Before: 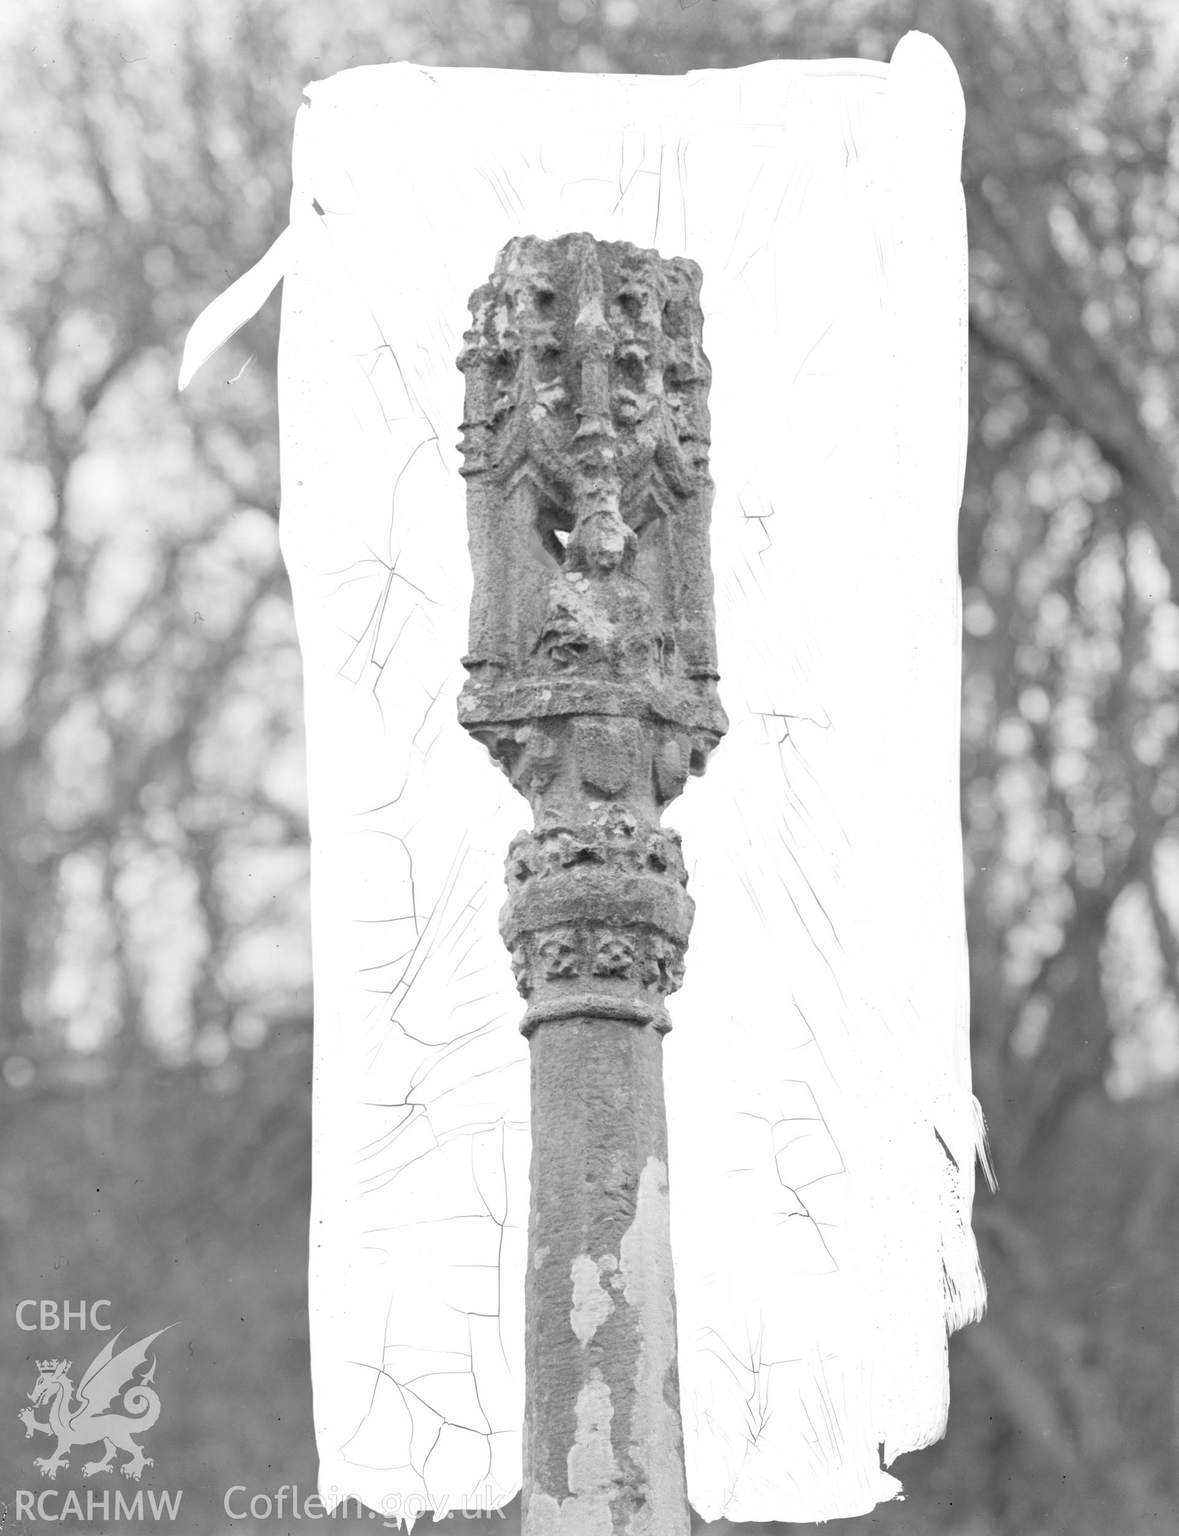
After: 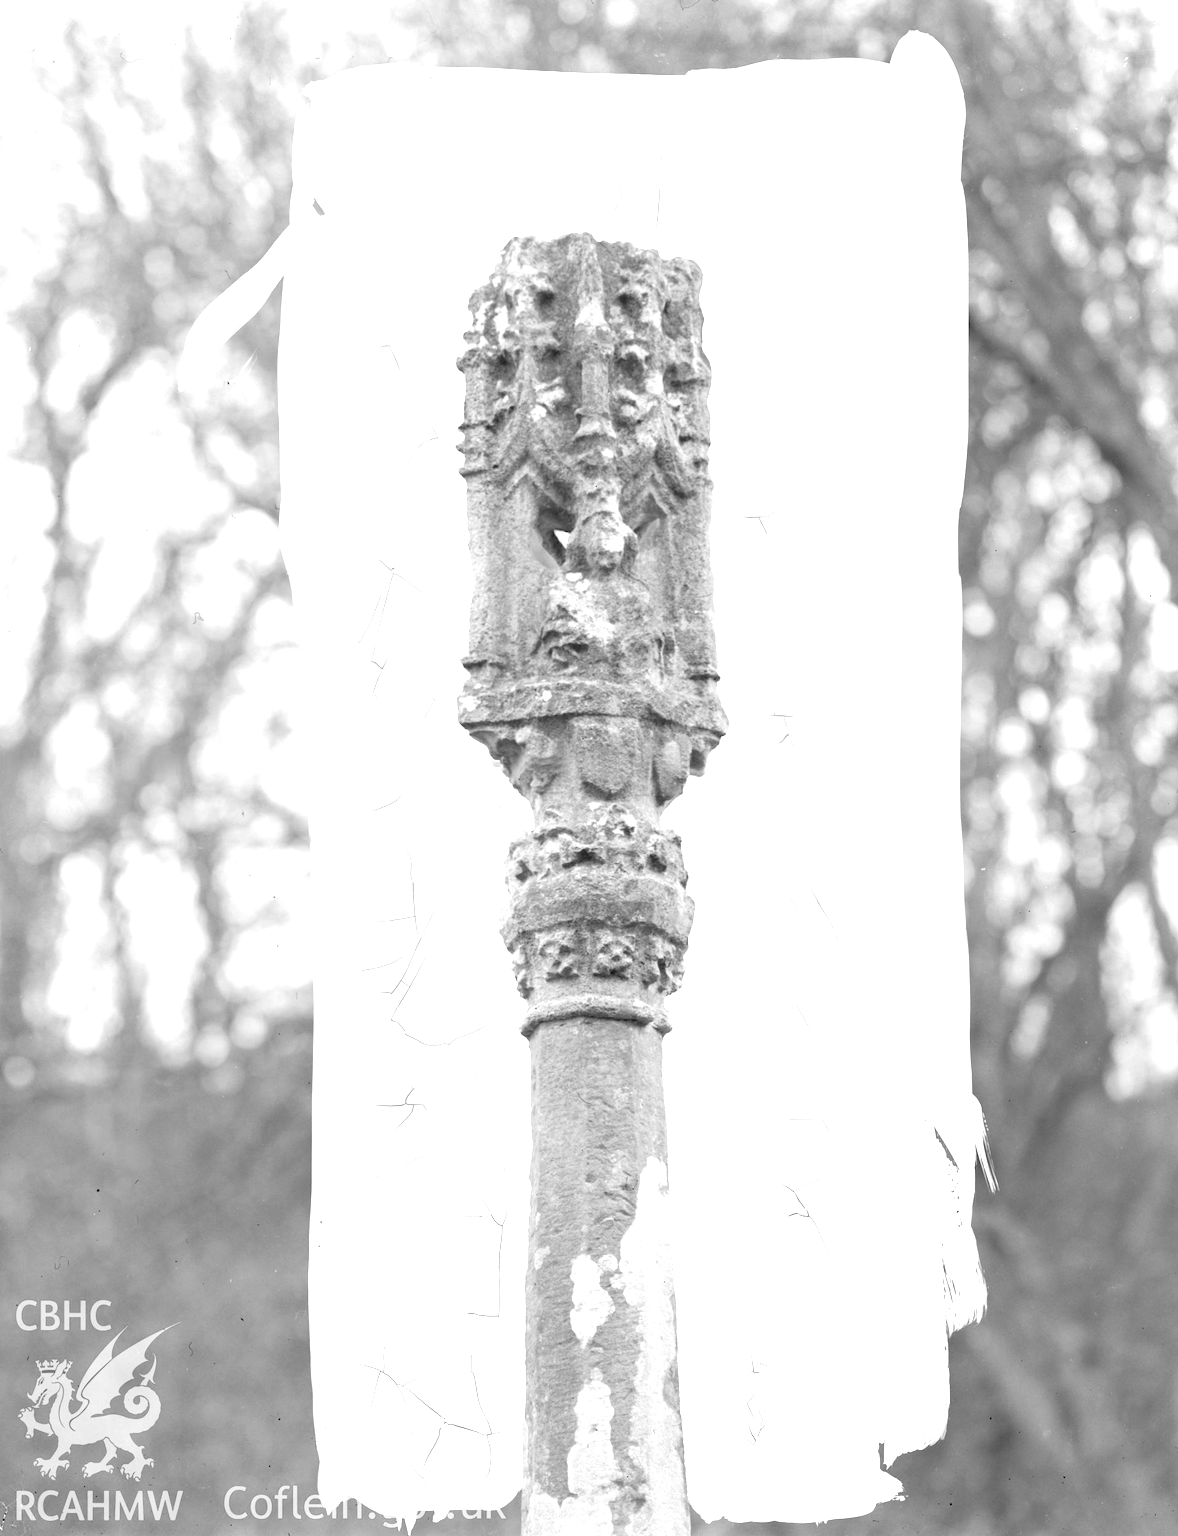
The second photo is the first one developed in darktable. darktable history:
tone equalizer: -8 EV -0.751 EV, -7 EV -0.703 EV, -6 EV -0.573 EV, -5 EV -0.406 EV, -3 EV 0.378 EV, -2 EV 0.6 EV, -1 EV 0.691 EV, +0 EV 0.765 EV
